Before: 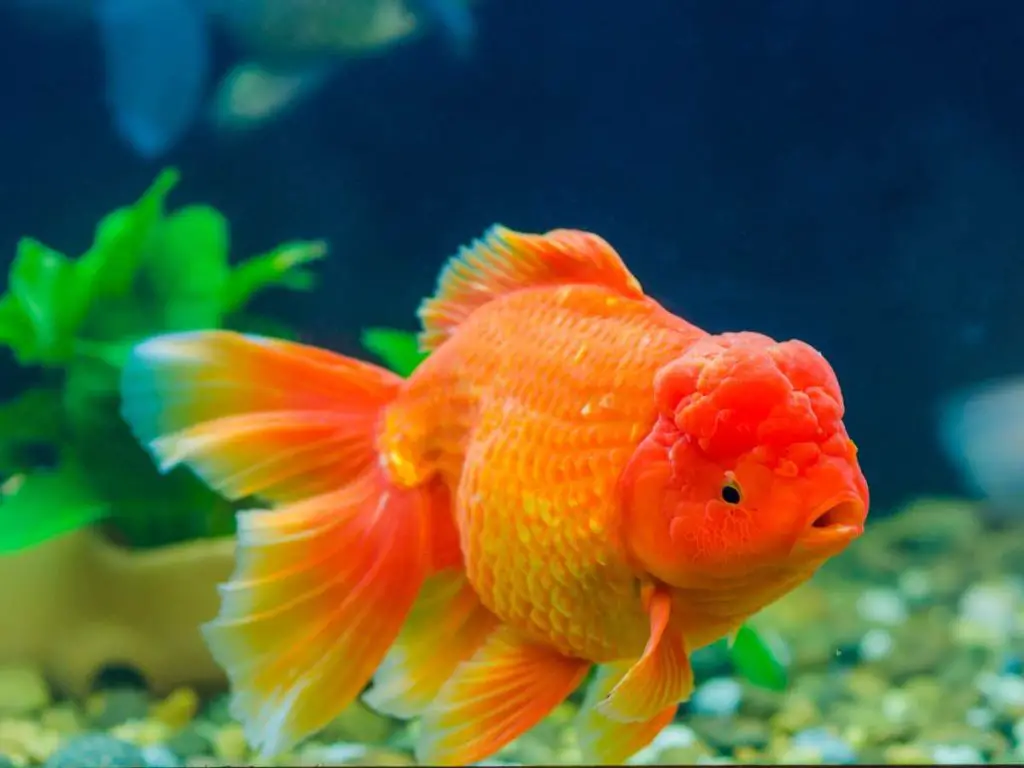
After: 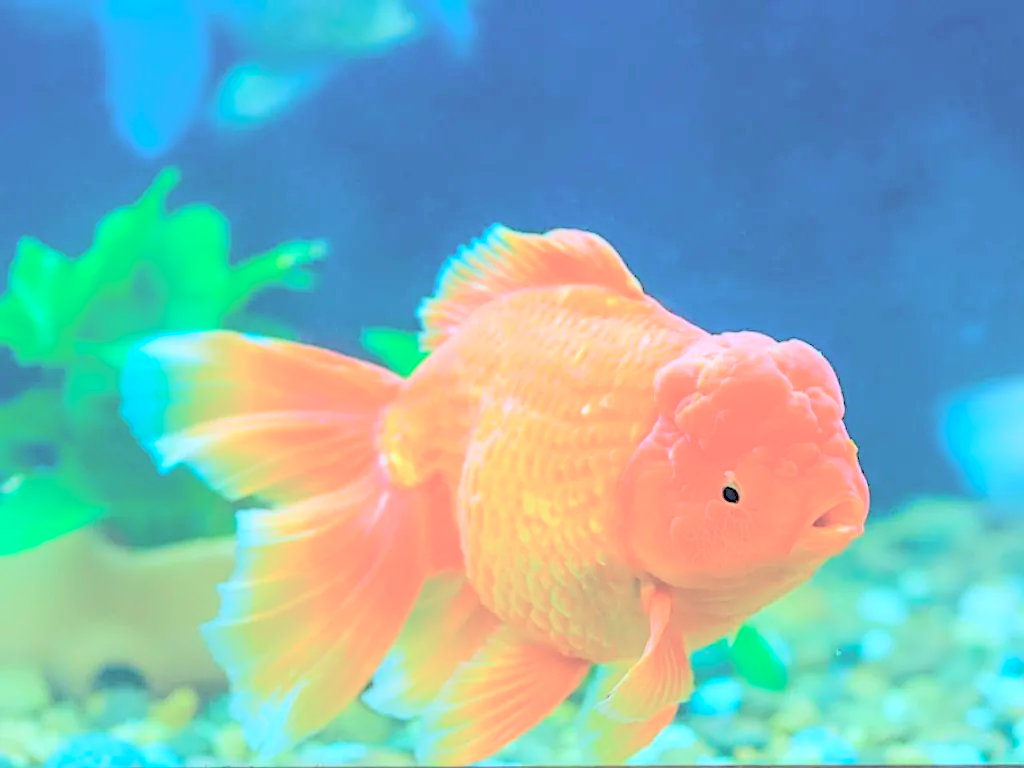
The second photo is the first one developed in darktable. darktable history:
contrast brightness saturation: brightness 1
color calibration: x 0.367, y 0.376, temperature 4372.25 K
color correction: highlights a* -9.73, highlights b* -21.22
sharpen: on, module defaults
